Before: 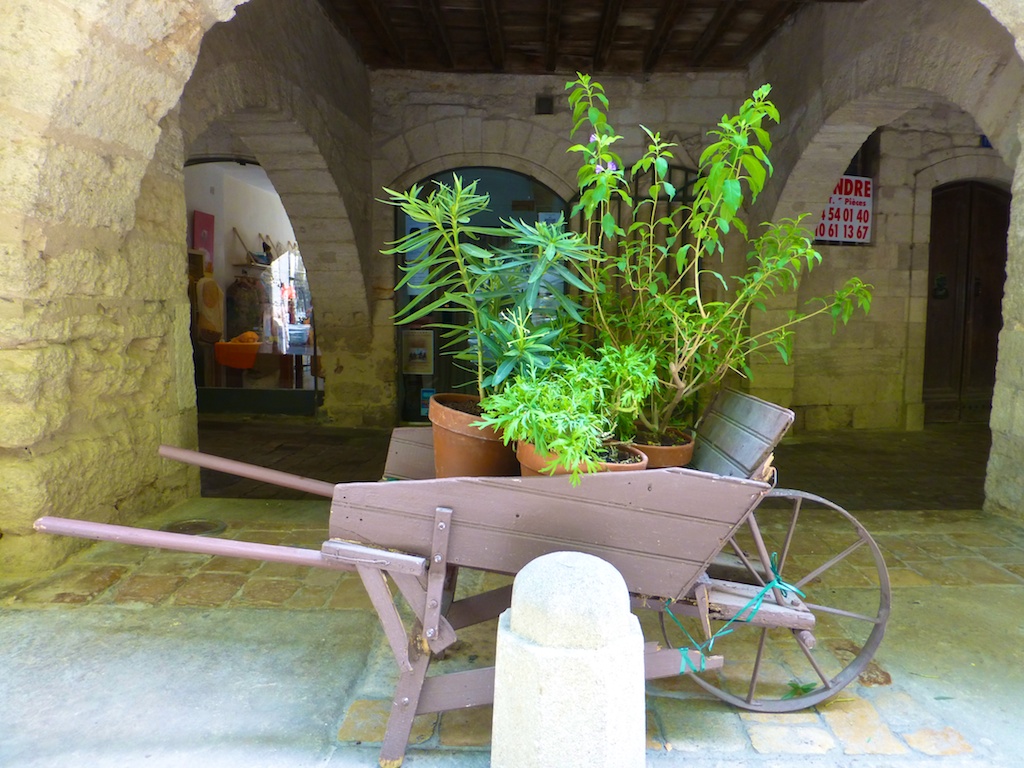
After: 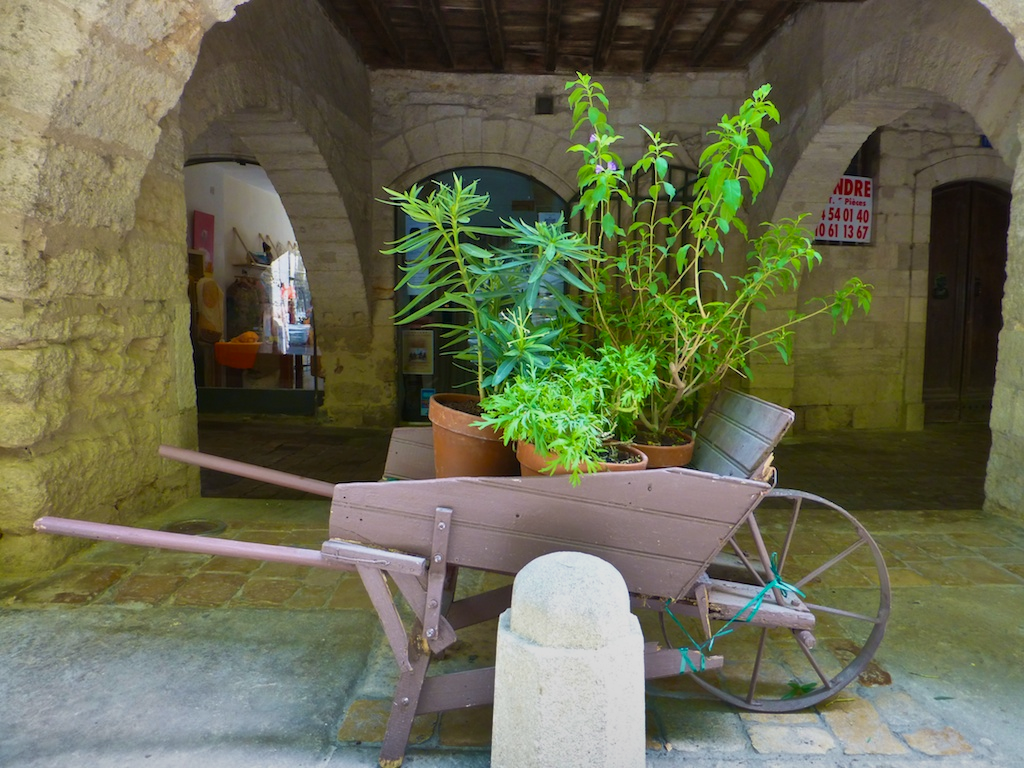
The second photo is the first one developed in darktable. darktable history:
shadows and highlights: shadows 80.66, white point adjustment -9.2, highlights -61.2, shadows color adjustment 99.14%, highlights color adjustment 0.269%, soften with gaussian
